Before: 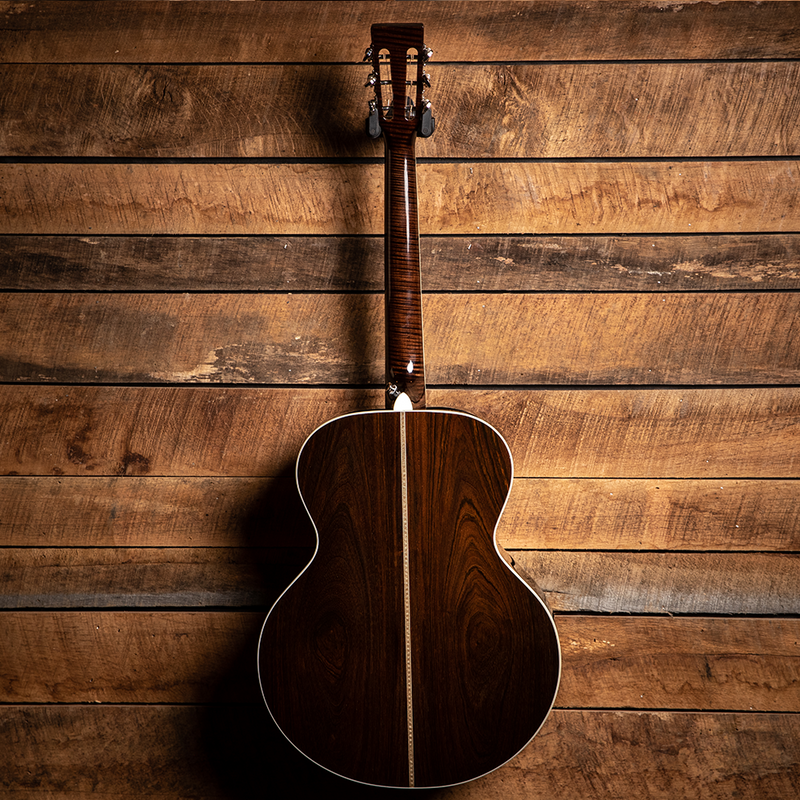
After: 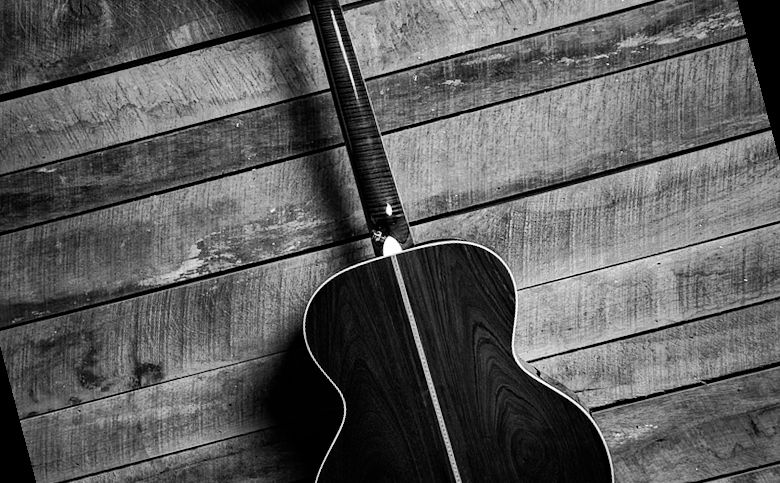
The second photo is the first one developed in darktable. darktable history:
crop and rotate: left 0.614%, top 0.179%, bottom 0.309%
shadows and highlights: radius 264.75, soften with gaussian
rotate and perspective: rotation -14.8°, crop left 0.1, crop right 0.903, crop top 0.25, crop bottom 0.748
color zones: curves: ch0 [(0, 0.5) (0.143, 0.5) (0.286, 0.5) (0.429, 0.504) (0.571, 0.5) (0.714, 0.509) (0.857, 0.5) (1, 0.5)]; ch1 [(0, 0.425) (0.143, 0.425) (0.286, 0.375) (0.429, 0.405) (0.571, 0.5) (0.714, 0.47) (0.857, 0.425) (1, 0.435)]; ch2 [(0, 0.5) (0.143, 0.5) (0.286, 0.5) (0.429, 0.517) (0.571, 0.5) (0.714, 0.51) (0.857, 0.5) (1, 0.5)]
white balance: red 0.988, blue 1.017
contrast brightness saturation: brightness -0.09
haze removal: compatibility mode true, adaptive false
monochrome: on, module defaults
